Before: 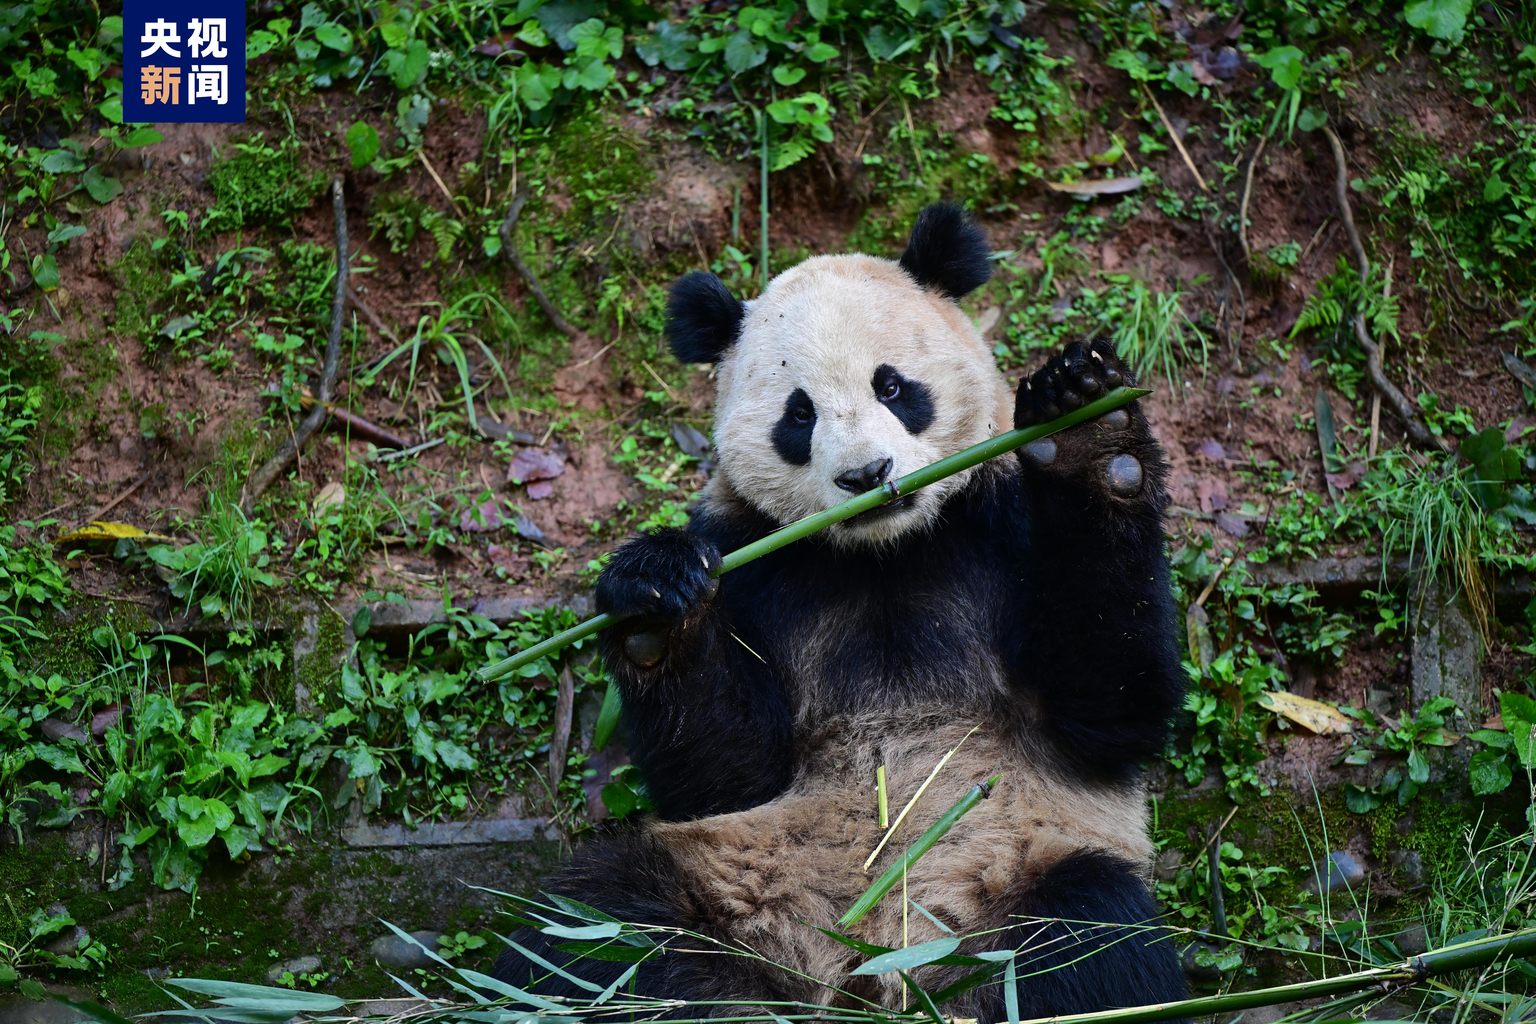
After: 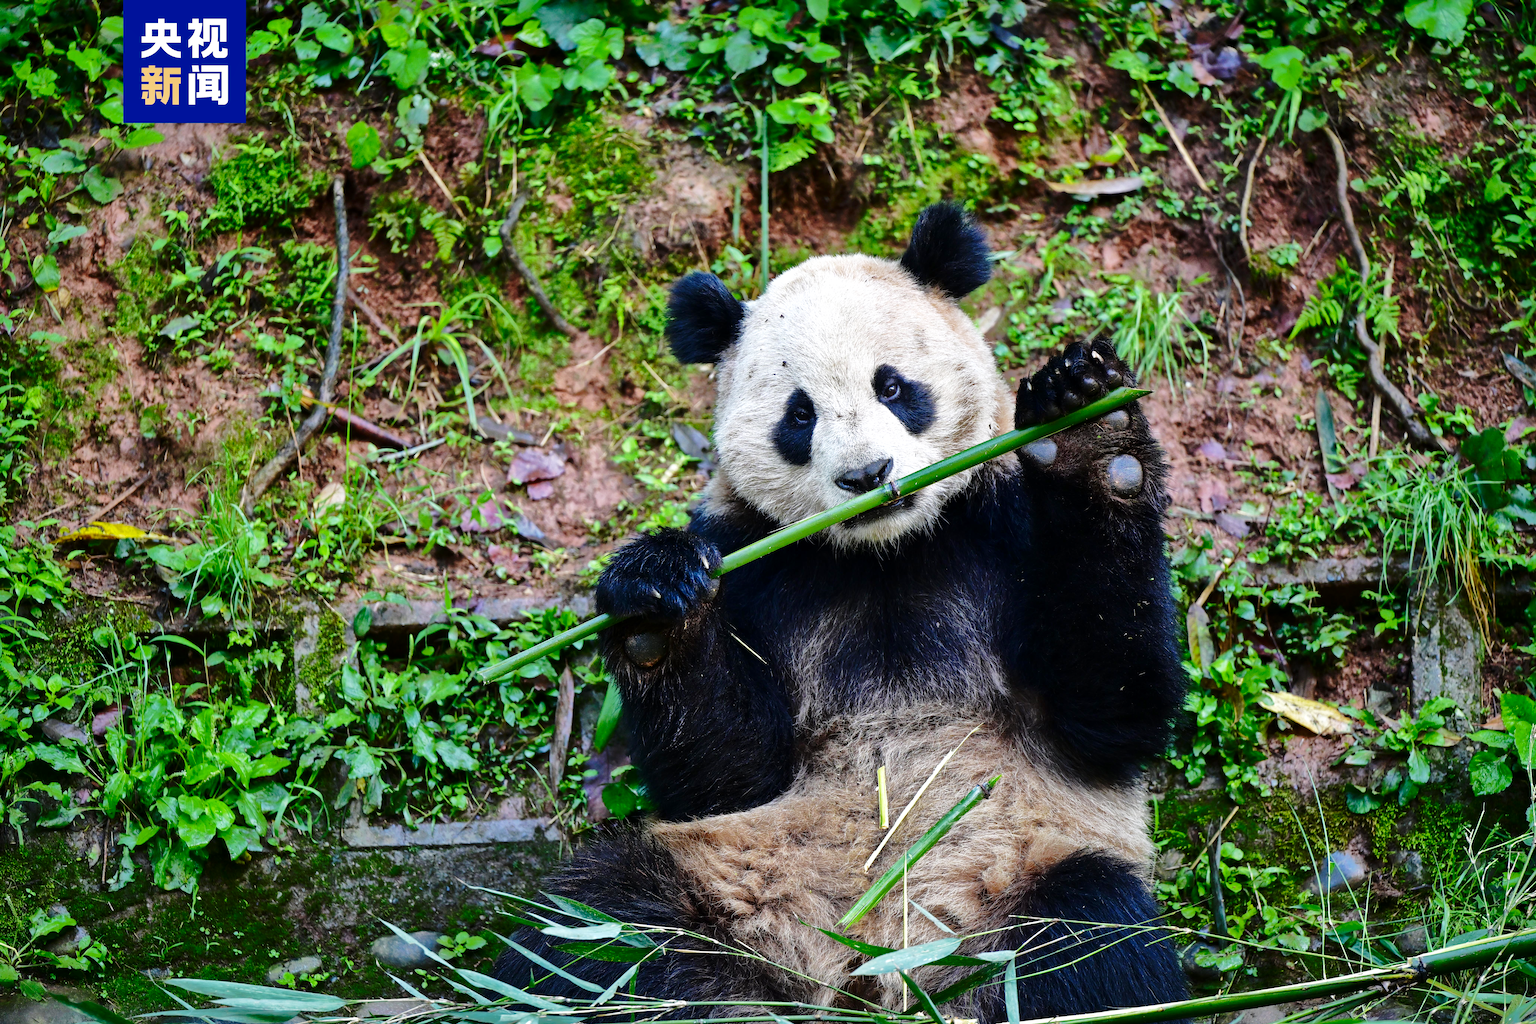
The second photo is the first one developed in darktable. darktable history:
exposure: black level correction 0.001, exposure 0.498 EV, compensate exposure bias true, compensate highlight preservation false
shadows and highlights: shadows -19.54, highlights -73.18
base curve: curves: ch0 [(0, 0) (0.028, 0.03) (0.121, 0.232) (0.46, 0.748) (0.859, 0.968) (1, 1)], preserve colors none
